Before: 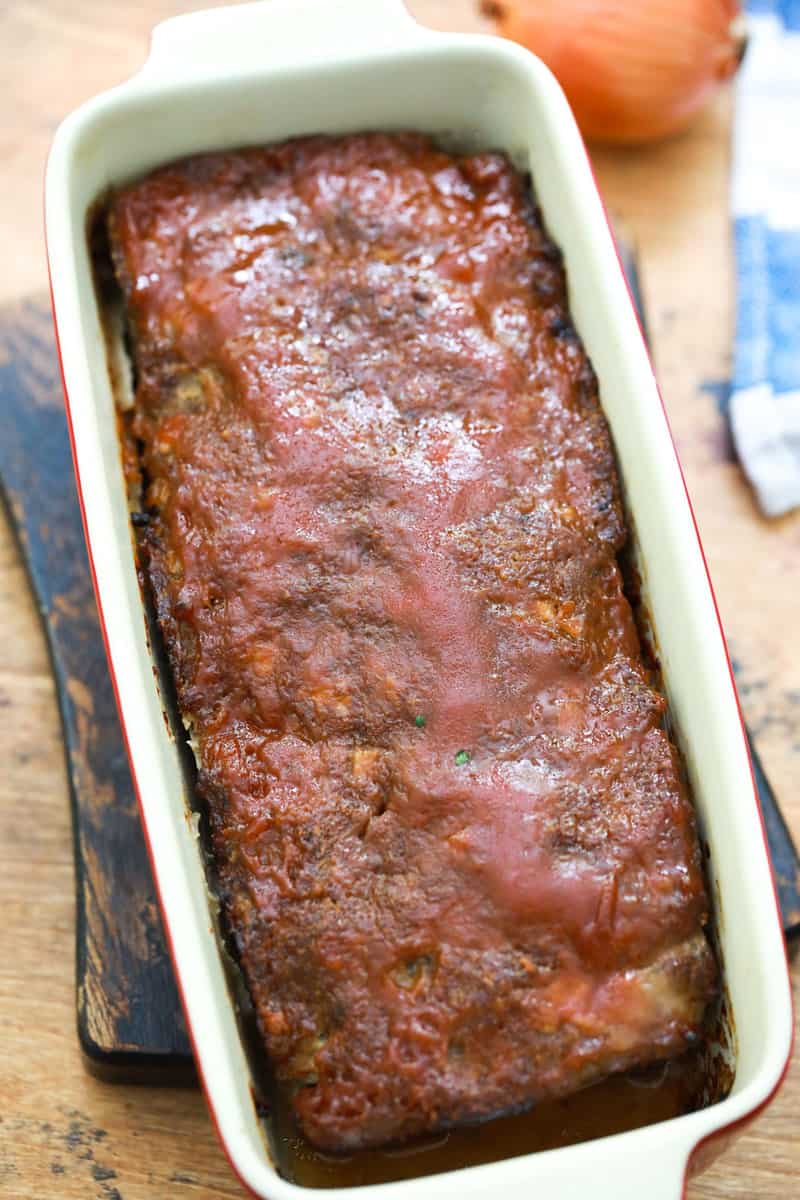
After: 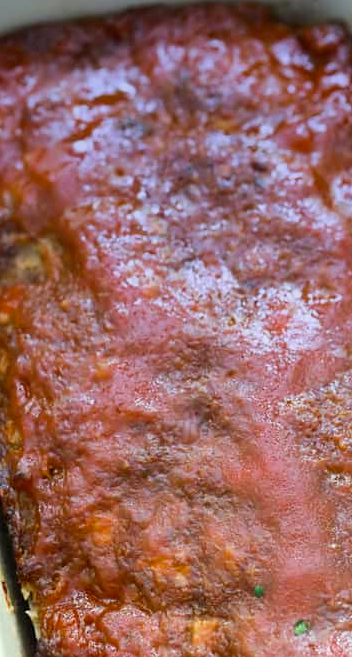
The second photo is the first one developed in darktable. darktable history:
crop: left 20.248%, top 10.86%, right 35.675%, bottom 34.321%
color balance rgb: linear chroma grading › global chroma 6.48%, perceptual saturation grading › global saturation 12.96%, global vibrance 6.02%
graduated density: hue 238.83°, saturation 50%
